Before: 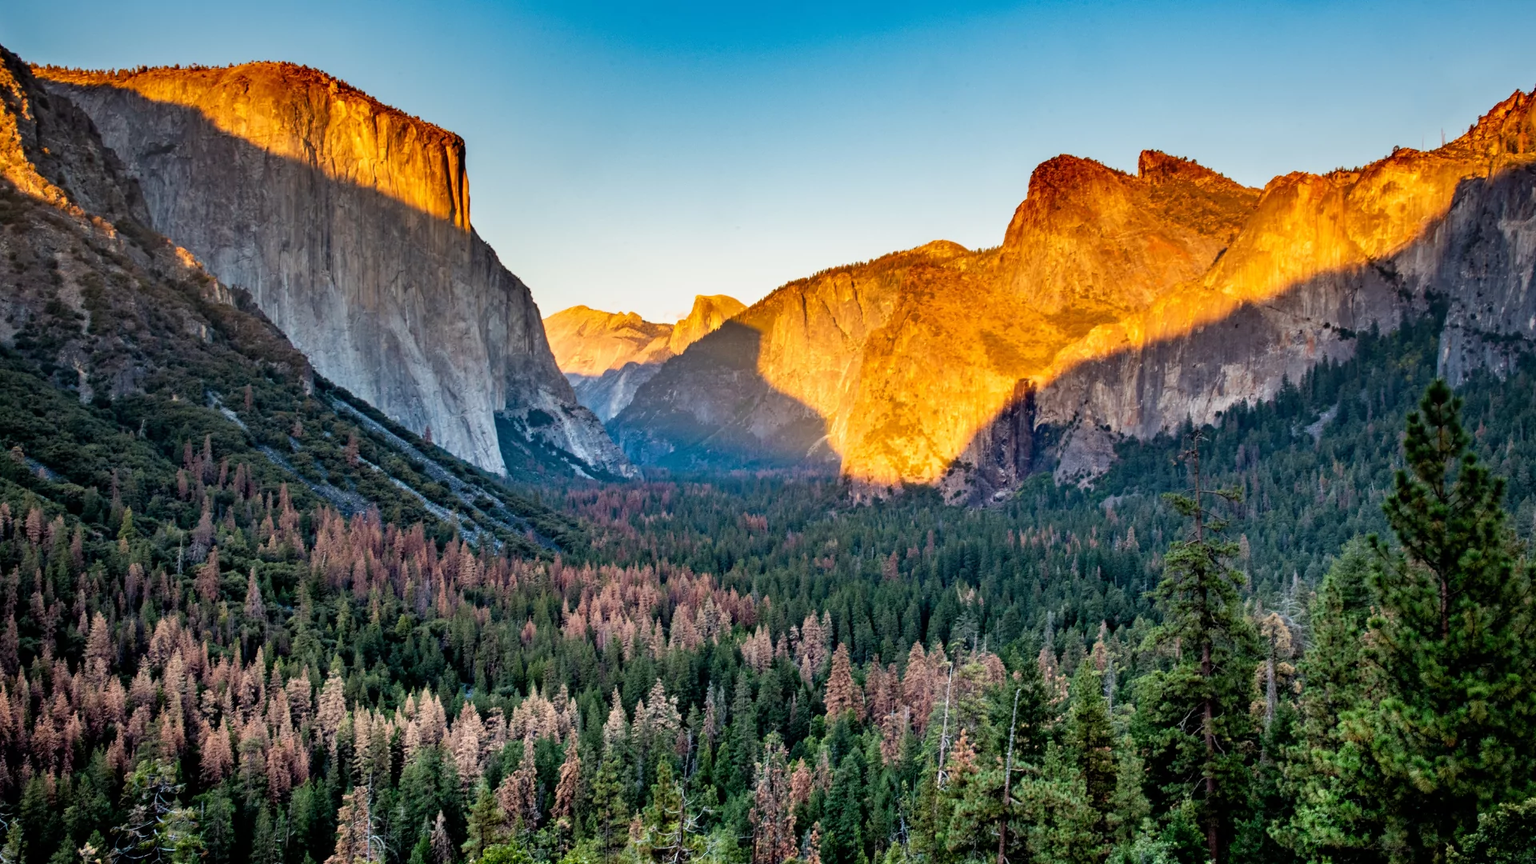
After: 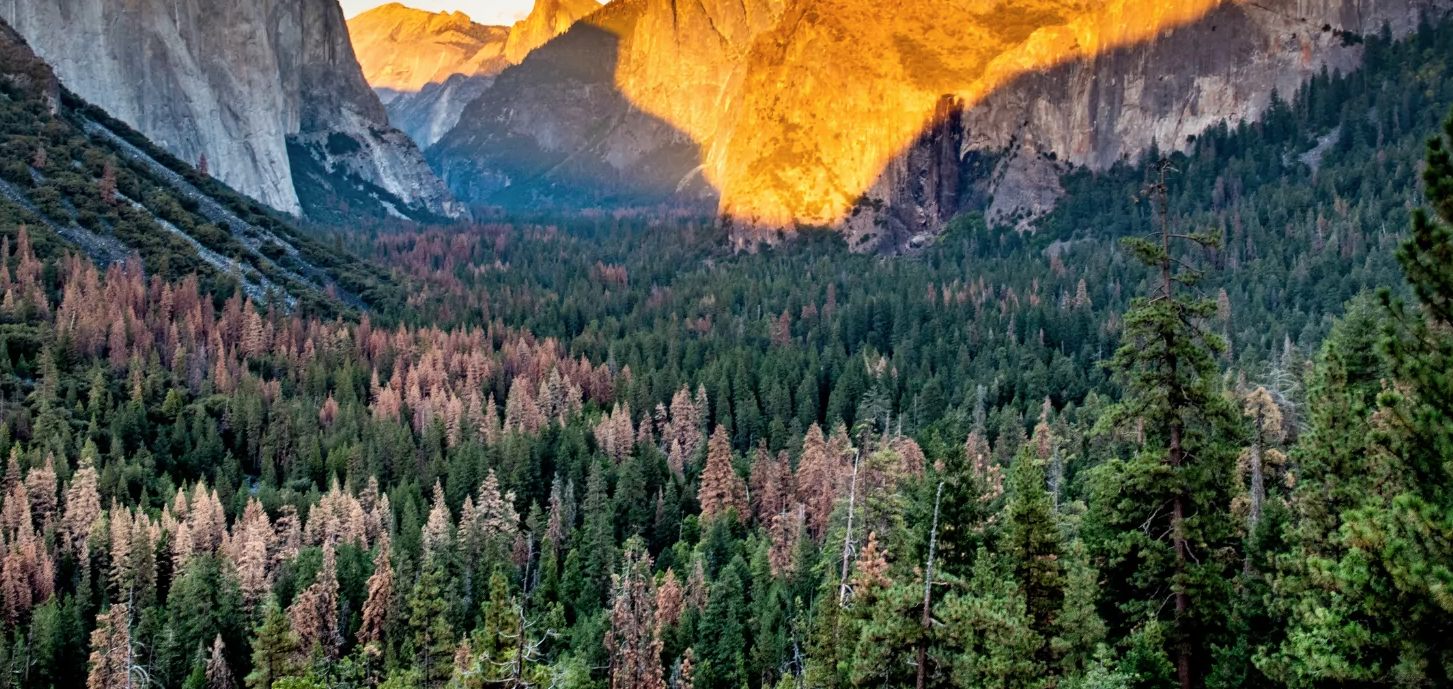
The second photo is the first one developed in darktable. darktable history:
contrast brightness saturation: saturation -0.05
crop and rotate: left 17.299%, top 35.115%, right 7.015%, bottom 1.024%
bloom: size 9%, threshold 100%, strength 7%
white balance: red 1, blue 1
